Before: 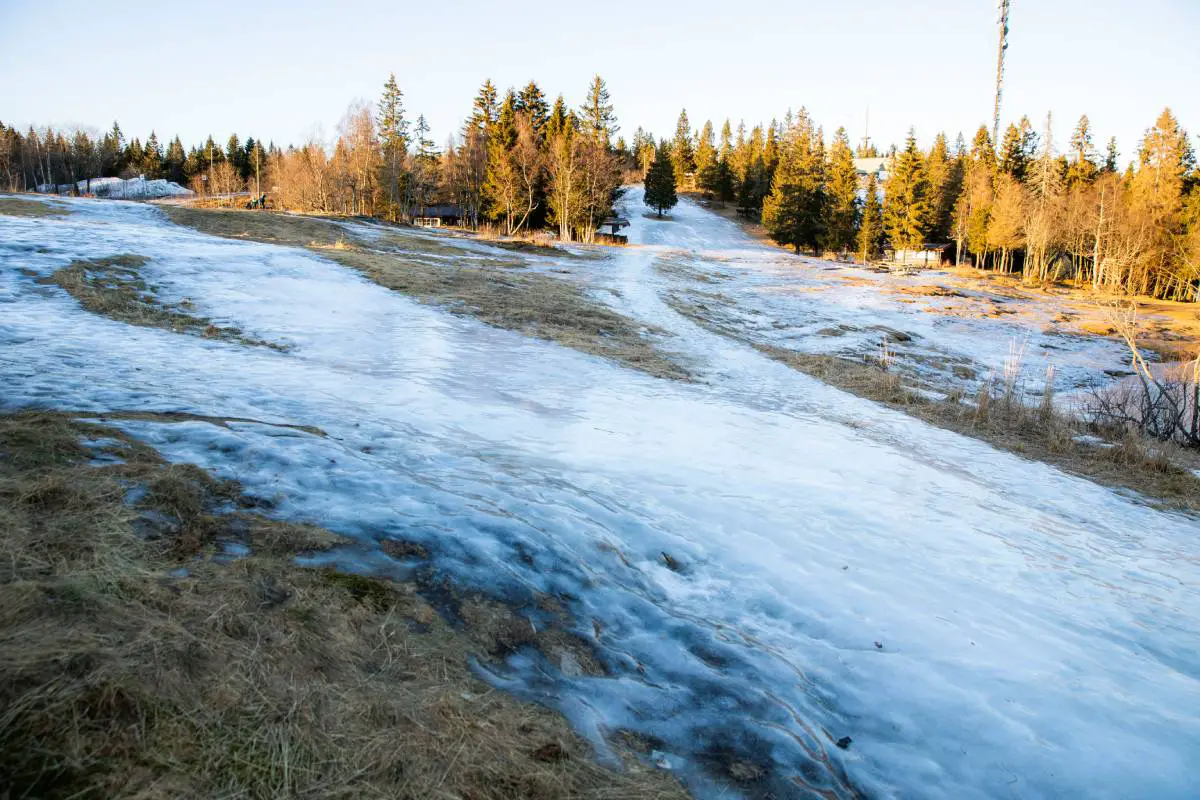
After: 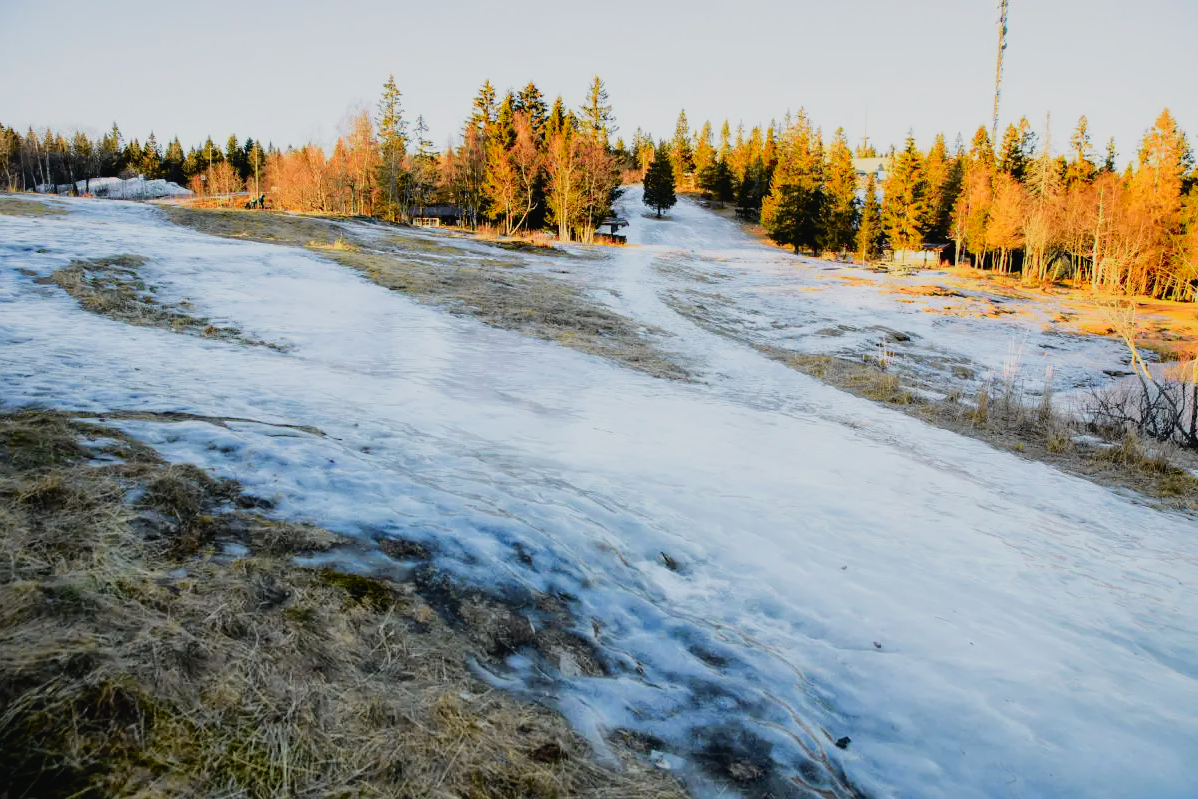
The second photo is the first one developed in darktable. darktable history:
shadows and highlights: on, module defaults
tone curve: curves: ch0 [(0, 0.012) (0.037, 0.03) (0.123, 0.092) (0.19, 0.157) (0.269, 0.27) (0.48, 0.57) (0.595, 0.695) (0.718, 0.823) (0.855, 0.913) (1, 0.982)]; ch1 [(0, 0) (0.243, 0.245) (0.422, 0.415) (0.493, 0.495) (0.508, 0.506) (0.536, 0.542) (0.569, 0.611) (0.611, 0.662) (0.769, 0.807) (1, 1)]; ch2 [(0, 0) (0.249, 0.216) (0.349, 0.321) (0.424, 0.442) (0.476, 0.483) (0.498, 0.499) (0.517, 0.519) (0.532, 0.56) (0.569, 0.624) (0.614, 0.667) (0.706, 0.757) (0.808, 0.809) (0.991, 0.968)], color space Lab, independent channels, preserve colors none
filmic rgb: black relative exposure -7.65 EV, white relative exposure 4.56 EV, hardness 3.61, contrast 0.989, iterations of high-quality reconstruction 0
crop: left 0.152%
